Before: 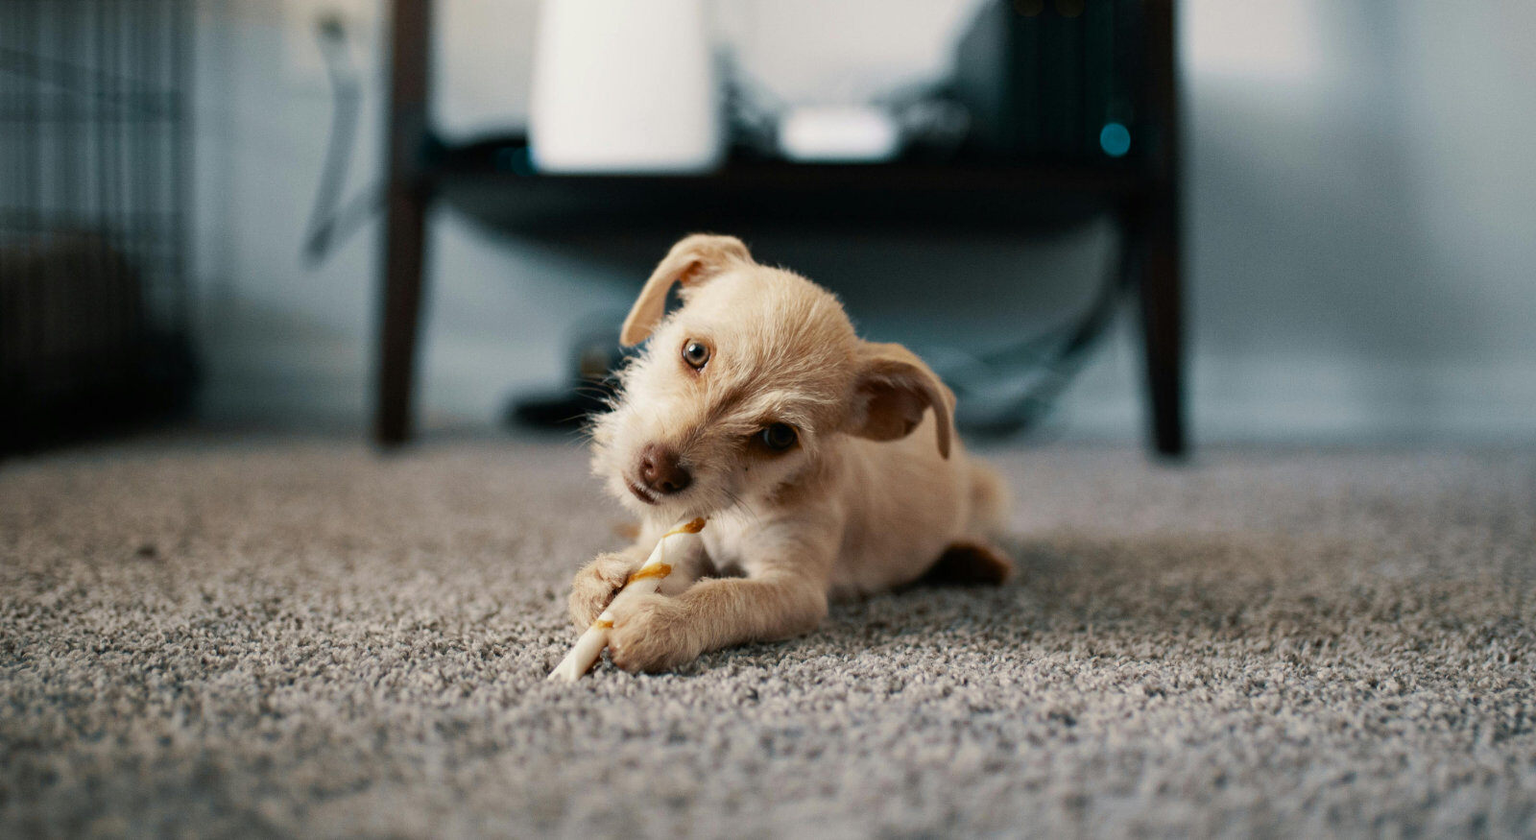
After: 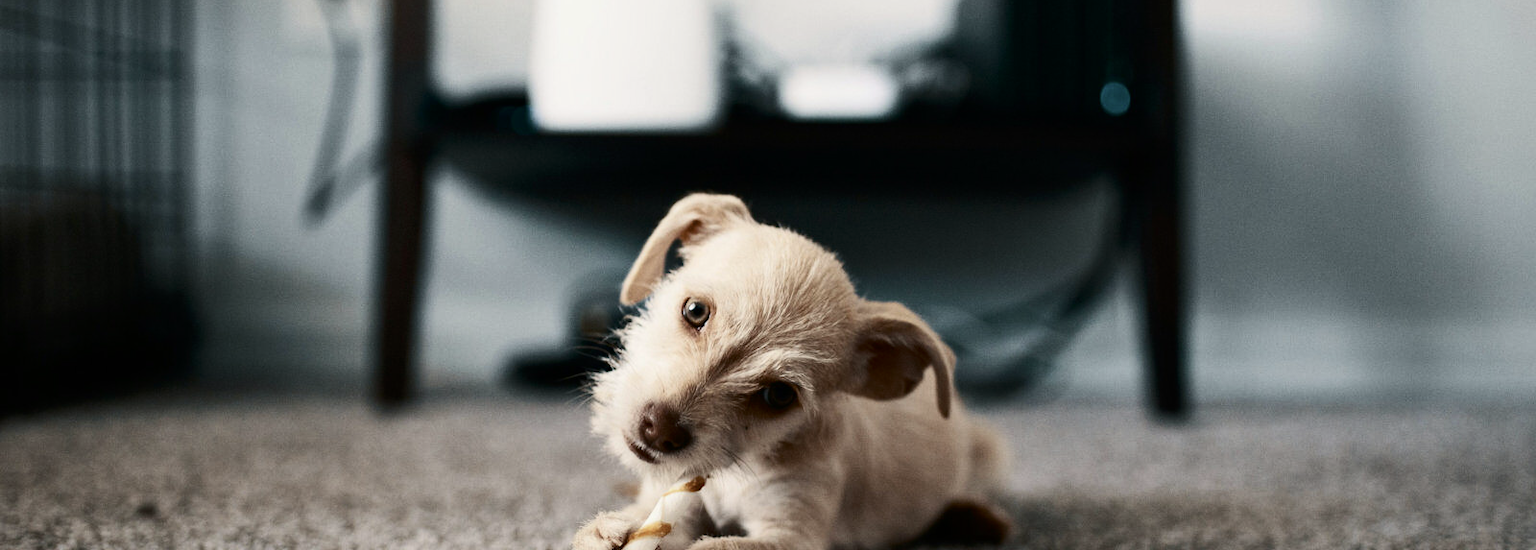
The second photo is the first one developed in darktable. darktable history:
crop and rotate: top 4.925%, bottom 29.557%
contrast brightness saturation: contrast 0.249, saturation -0.314
